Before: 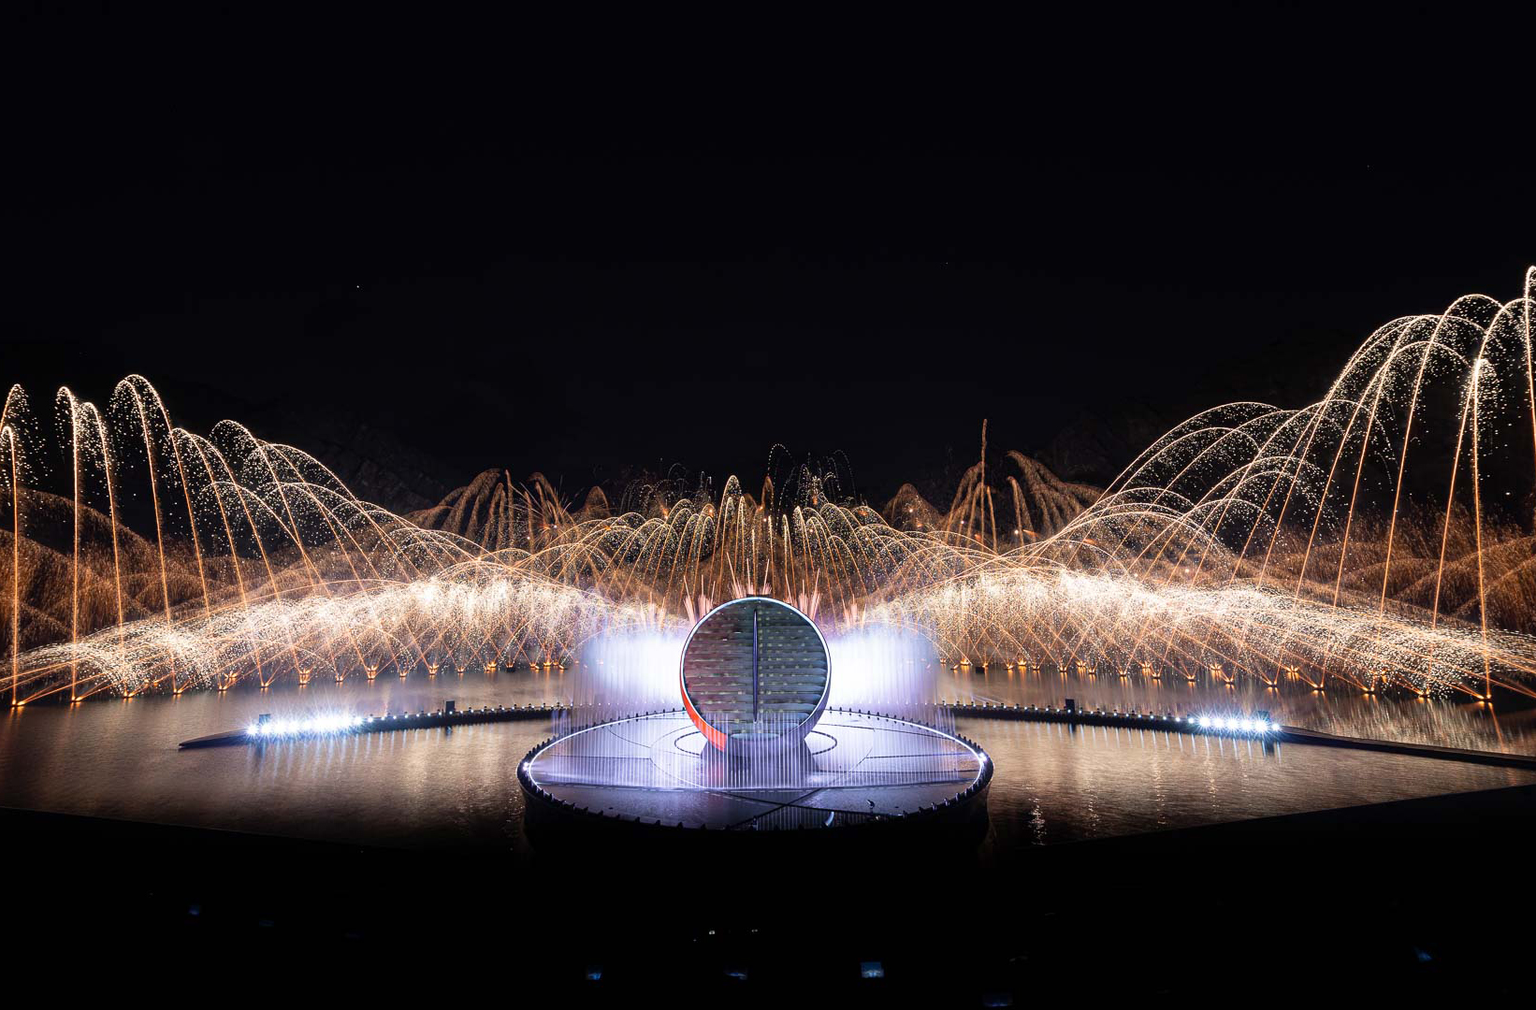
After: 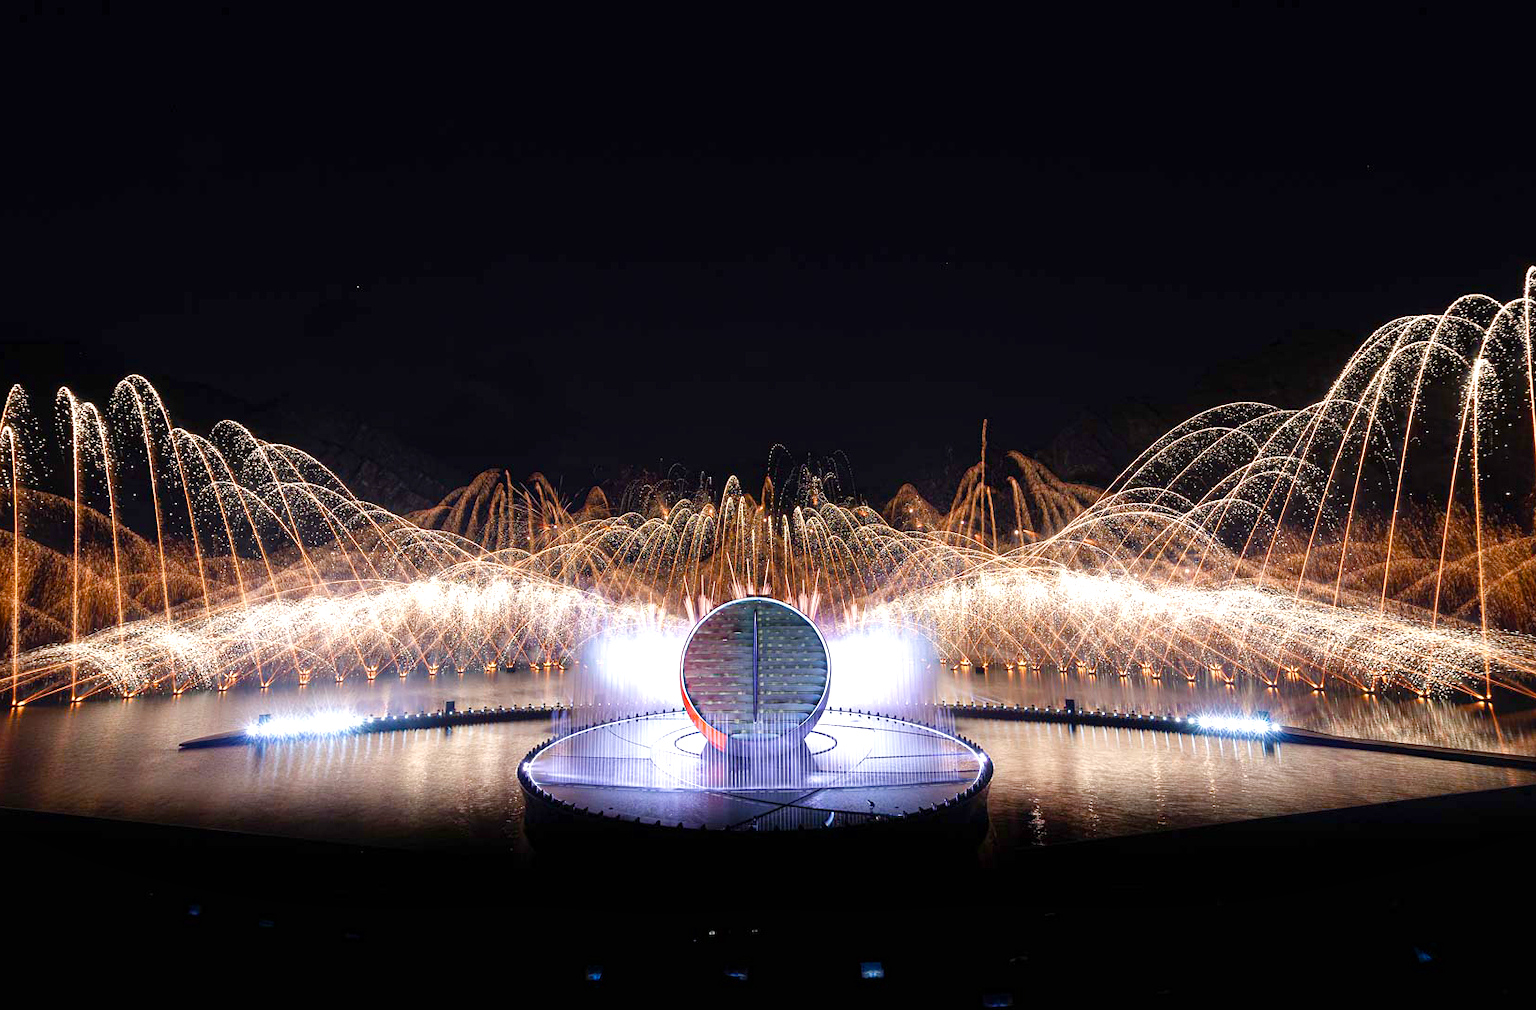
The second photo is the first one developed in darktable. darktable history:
shadows and highlights: shadows 12, white point adjustment 1.2, highlights -0.36, soften with gaussian
color balance rgb: perceptual saturation grading › global saturation 20%, perceptual saturation grading › highlights -50%, perceptual saturation grading › shadows 30%, perceptual brilliance grading › global brilliance 10%, perceptual brilliance grading › shadows 15%
